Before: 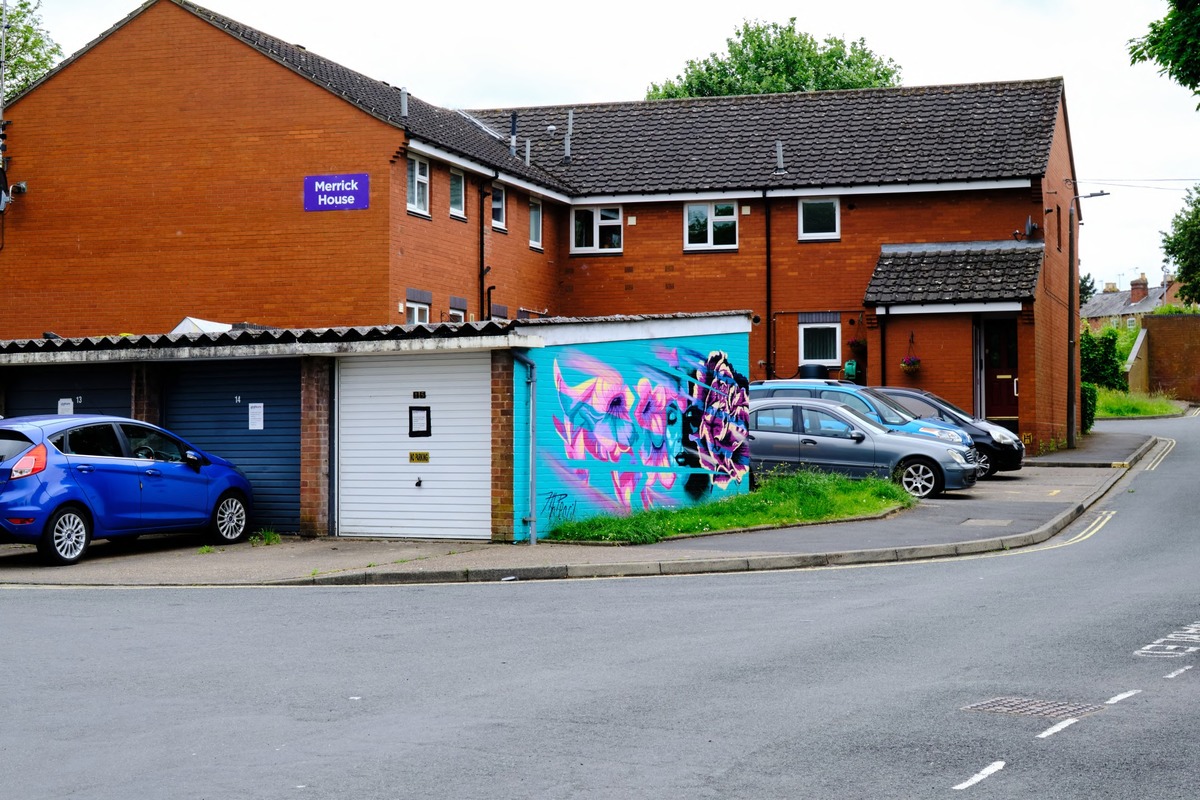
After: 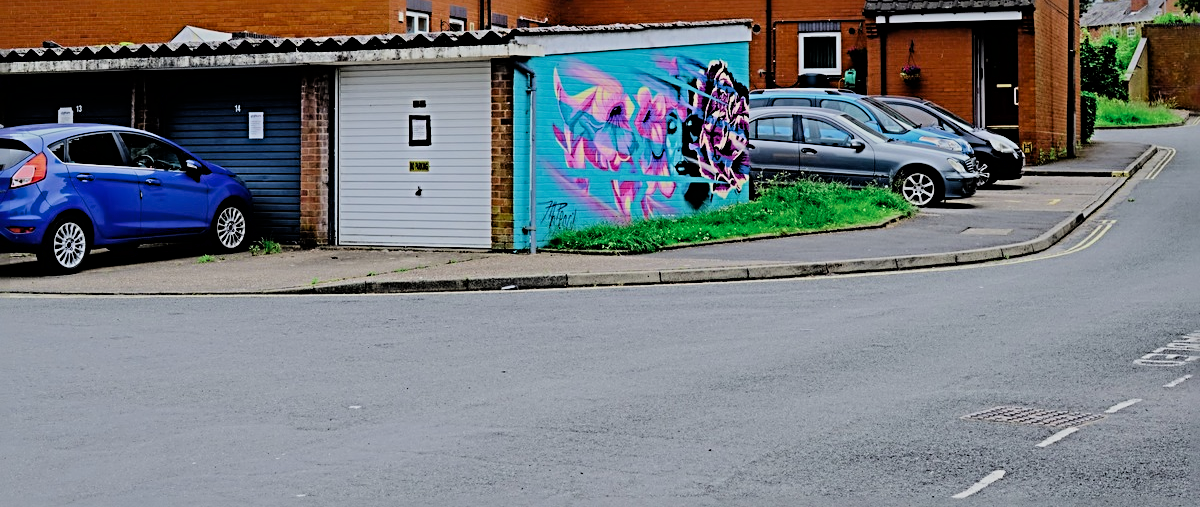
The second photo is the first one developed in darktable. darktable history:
filmic rgb: black relative exposure -6.17 EV, white relative exposure 6.95 EV, hardness 2.24, color science v6 (2022)
sharpen: radius 3.706, amount 0.931
crop and rotate: top 36.595%
color zones: curves: ch2 [(0, 0.5) (0.143, 0.517) (0.286, 0.571) (0.429, 0.522) (0.571, 0.5) (0.714, 0.5) (0.857, 0.5) (1, 0.5)]
